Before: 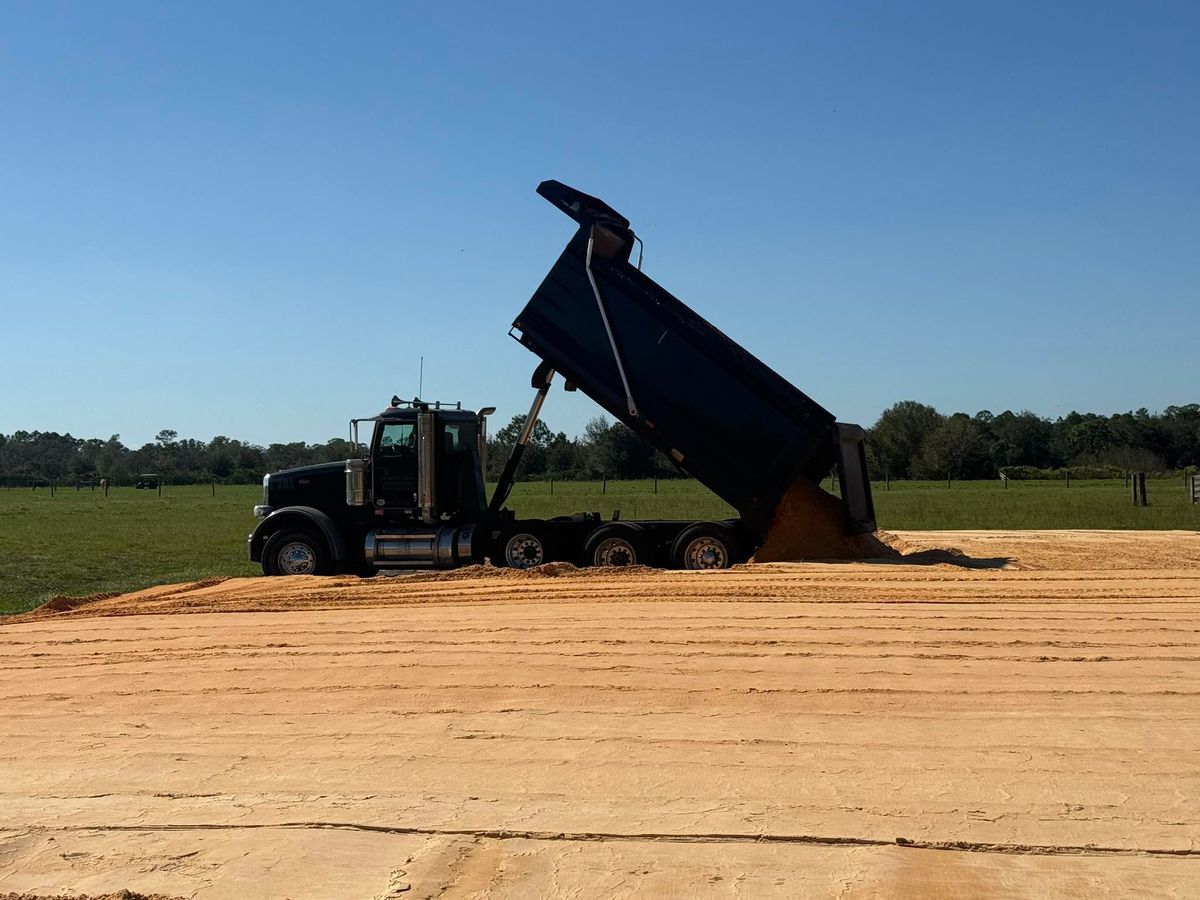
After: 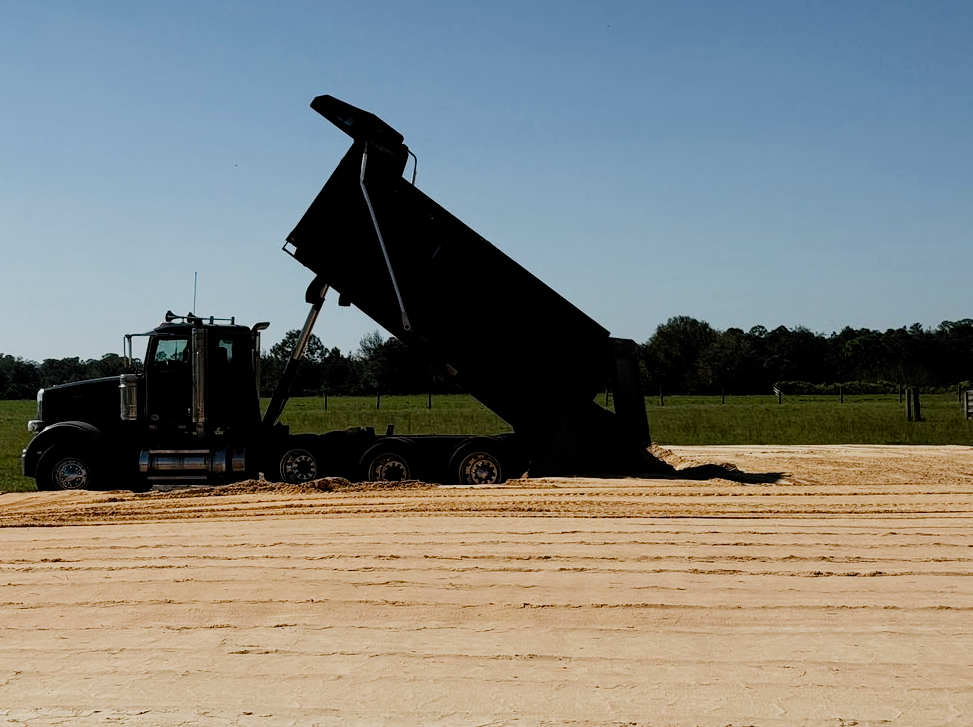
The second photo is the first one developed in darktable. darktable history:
filmic rgb: black relative exposure -5.14 EV, white relative exposure 3.95 EV, hardness 2.9, contrast 1.098, preserve chrominance no, color science v4 (2020), contrast in shadows soft
crop: left 18.858%, top 9.548%, right 0.001%, bottom 9.61%
contrast brightness saturation: contrast 0.111, saturation -0.165
